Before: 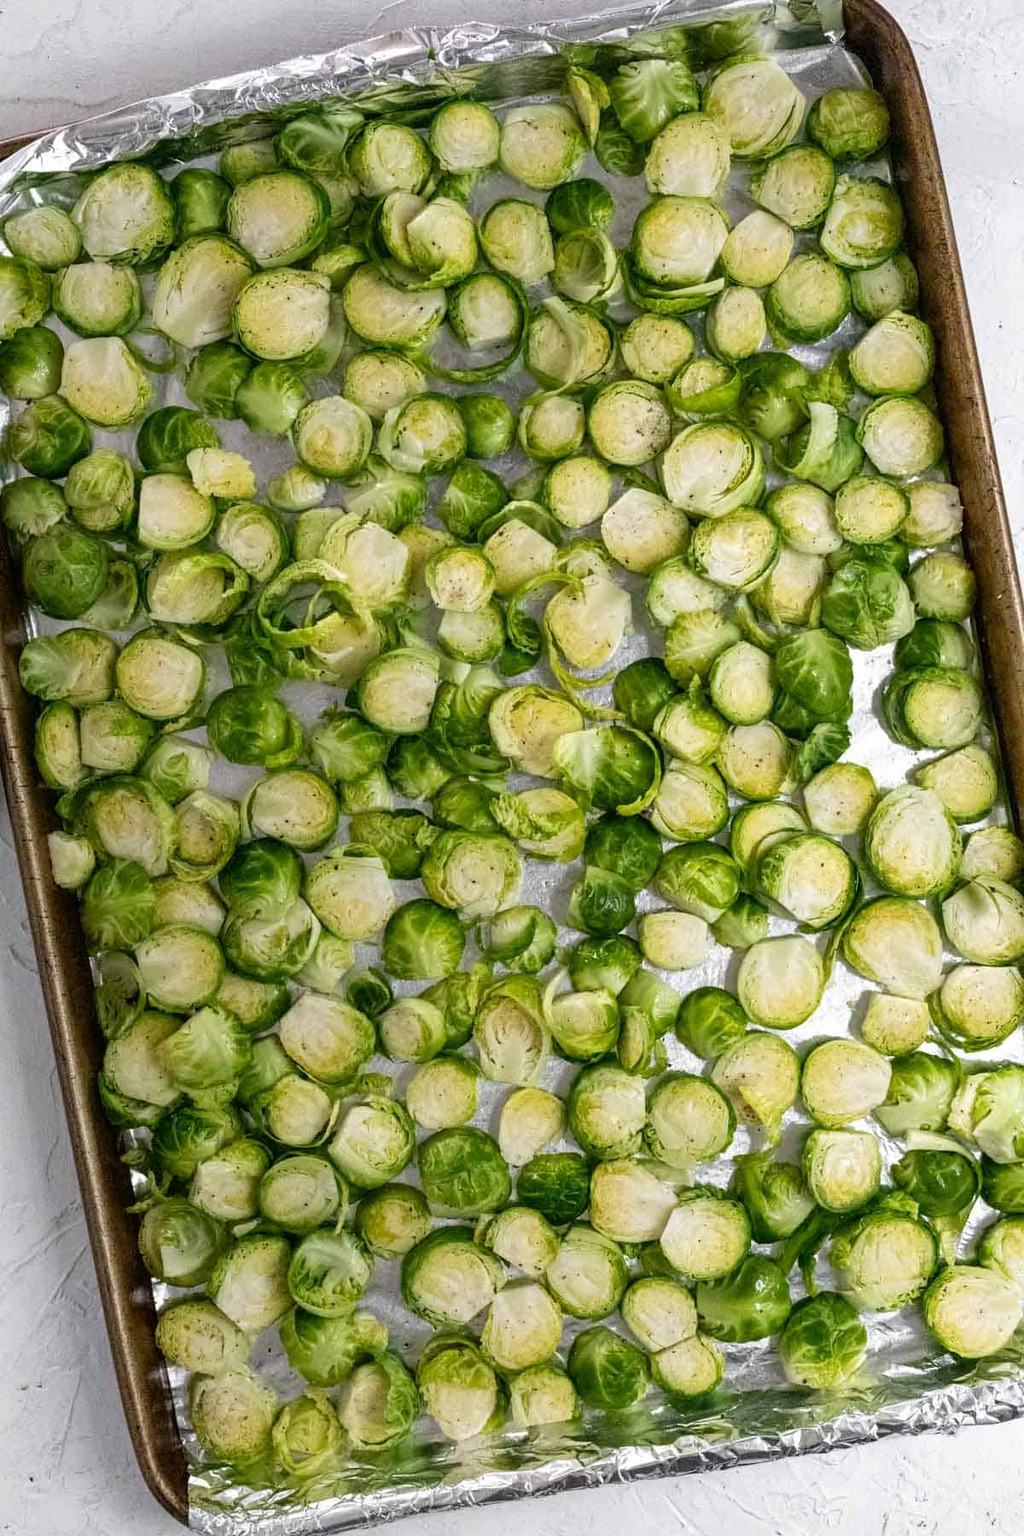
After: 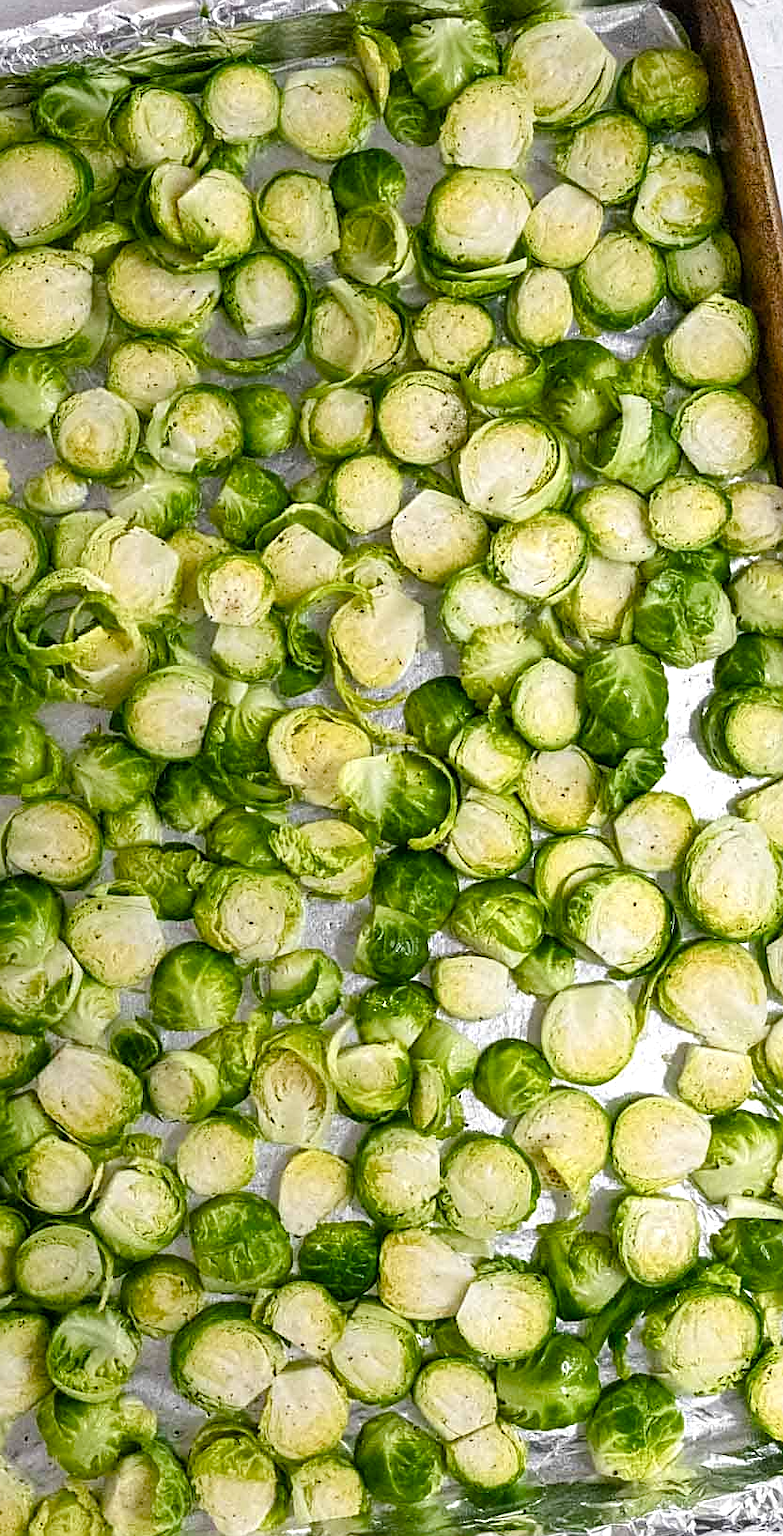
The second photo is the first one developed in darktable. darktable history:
crop and rotate: left 24.034%, top 2.838%, right 6.406%, bottom 6.299%
color balance rgb: linear chroma grading › shadows 32%, linear chroma grading › global chroma -2%, linear chroma grading › mid-tones 4%, perceptual saturation grading › global saturation -2%, perceptual saturation grading › highlights -8%, perceptual saturation grading › mid-tones 8%, perceptual saturation grading › shadows 4%, perceptual brilliance grading › highlights 8%, perceptual brilliance grading › mid-tones 4%, perceptual brilliance grading › shadows 2%, global vibrance 16%, saturation formula JzAzBz (2021)
sharpen: on, module defaults
